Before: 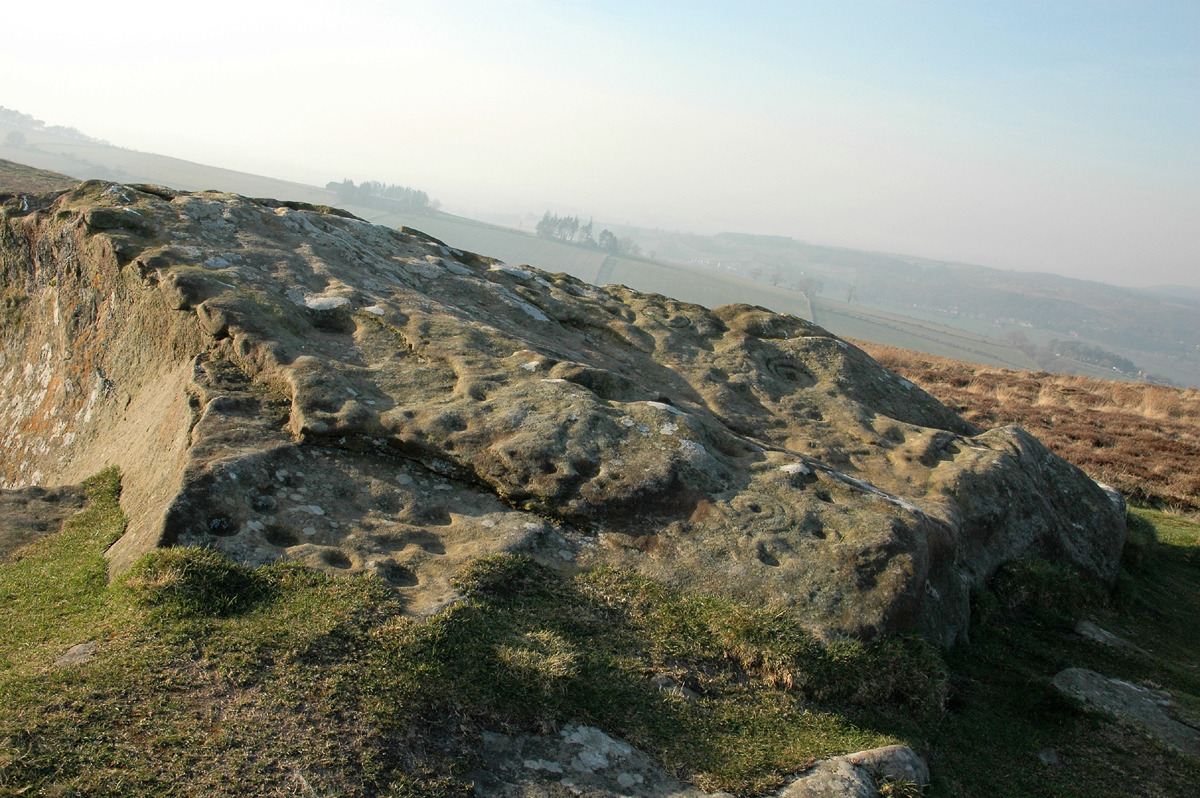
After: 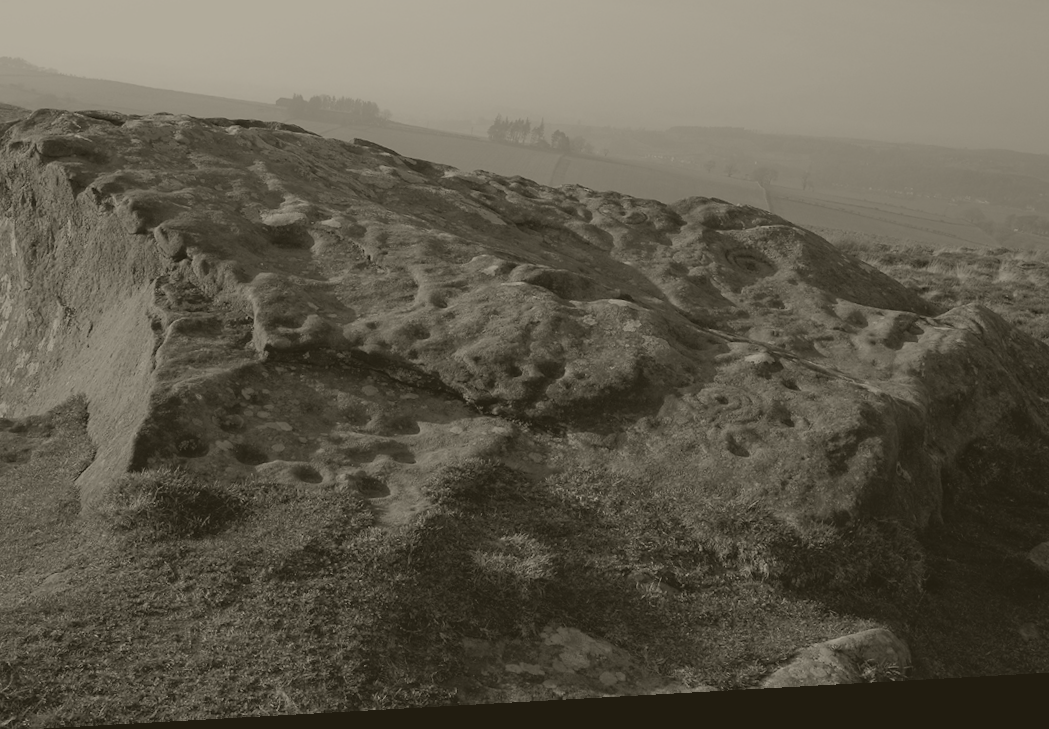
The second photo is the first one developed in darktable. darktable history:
rotate and perspective: rotation -3.18°, automatic cropping off
colorize: hue 41.44°, saturation 22%, source mix 60%, lightness 10.61%
crop and rotate: left 4.842%, top 15.51%, right 10.668%
